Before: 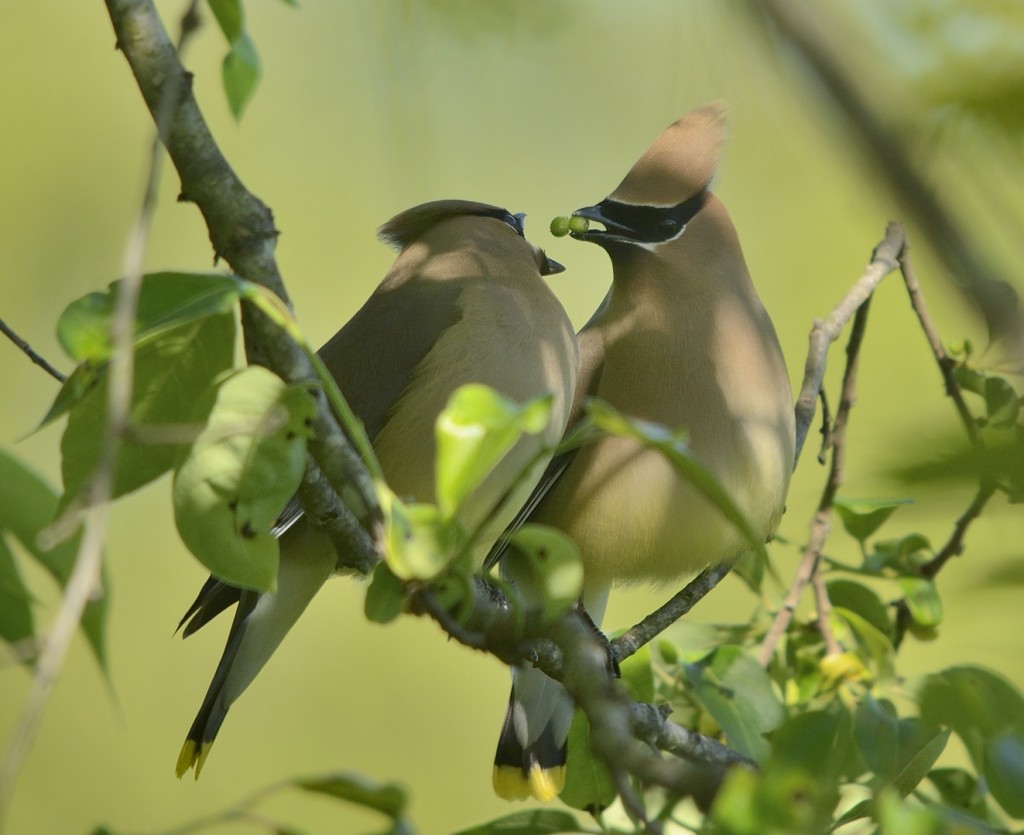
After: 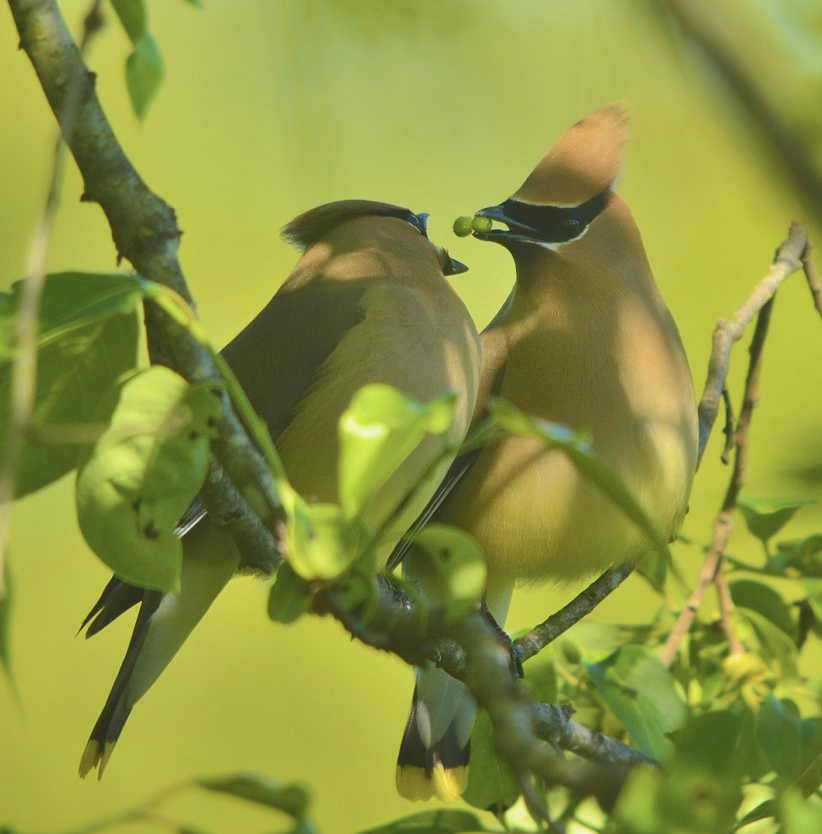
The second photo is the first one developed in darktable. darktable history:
exposure: black level correction -0.016, compensate exposure bias true, compensate highlight preservation false
crop and rotate: left 9.513%, right 10.184%
velvia: strength 74.65%
